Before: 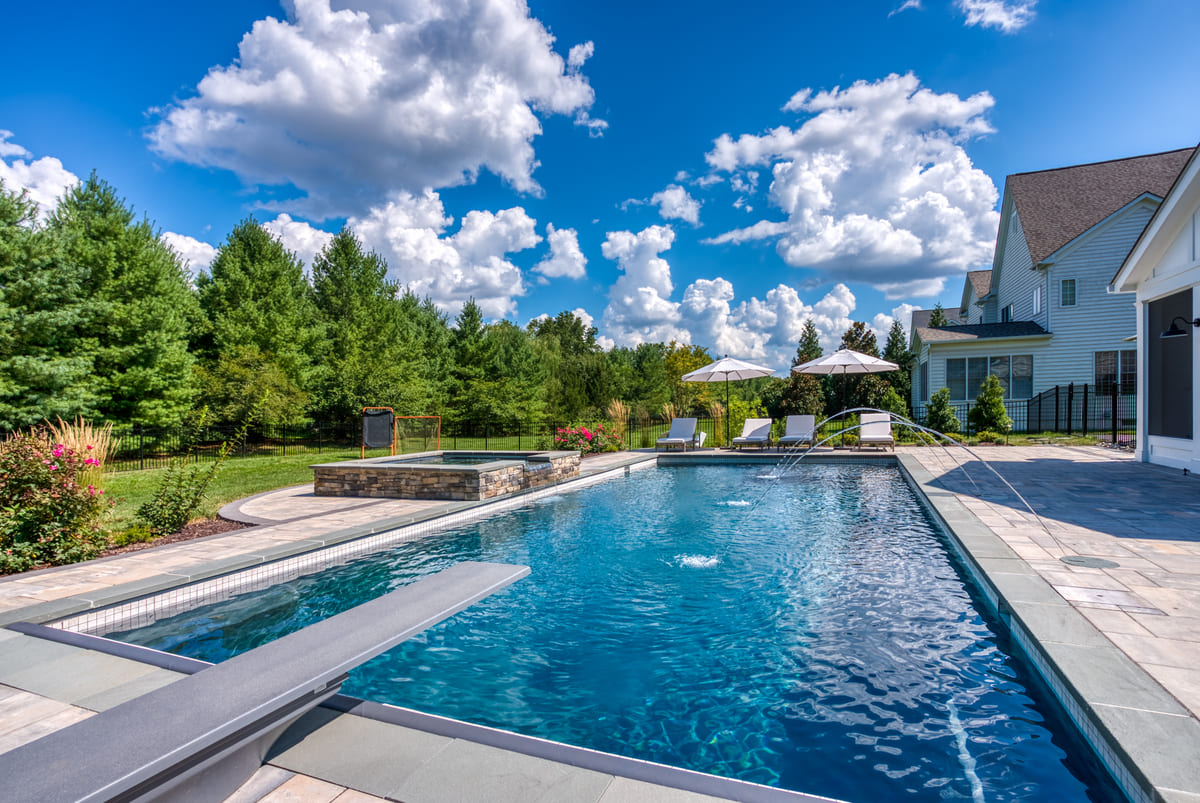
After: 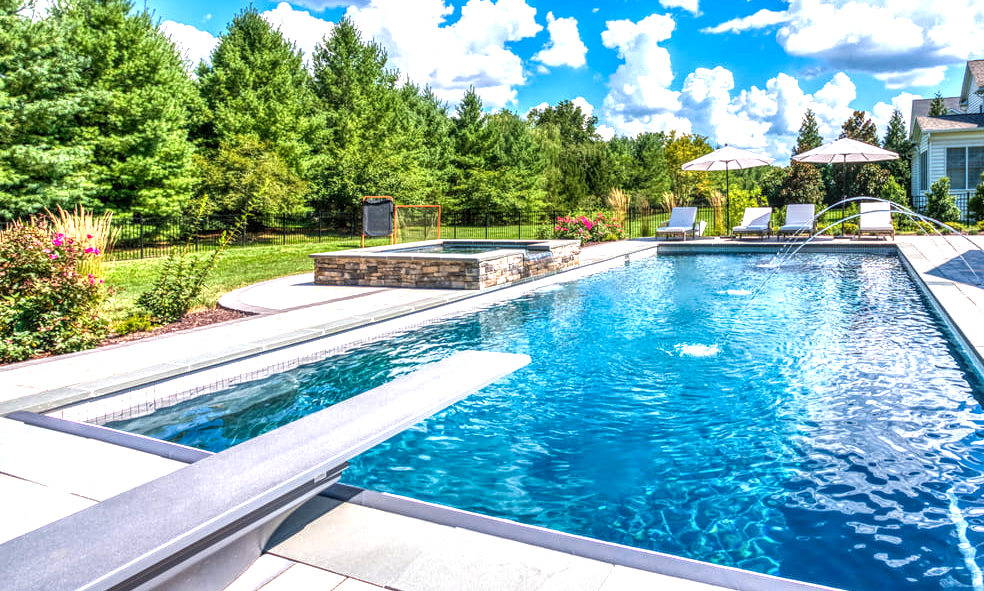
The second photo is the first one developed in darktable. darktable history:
exposure: black level correction 0, exposure 1.095 EV, compensate highlight preservation false
local contrast: highlights 23%, detail 130%
crop: top 26.384%, right 17.96%
